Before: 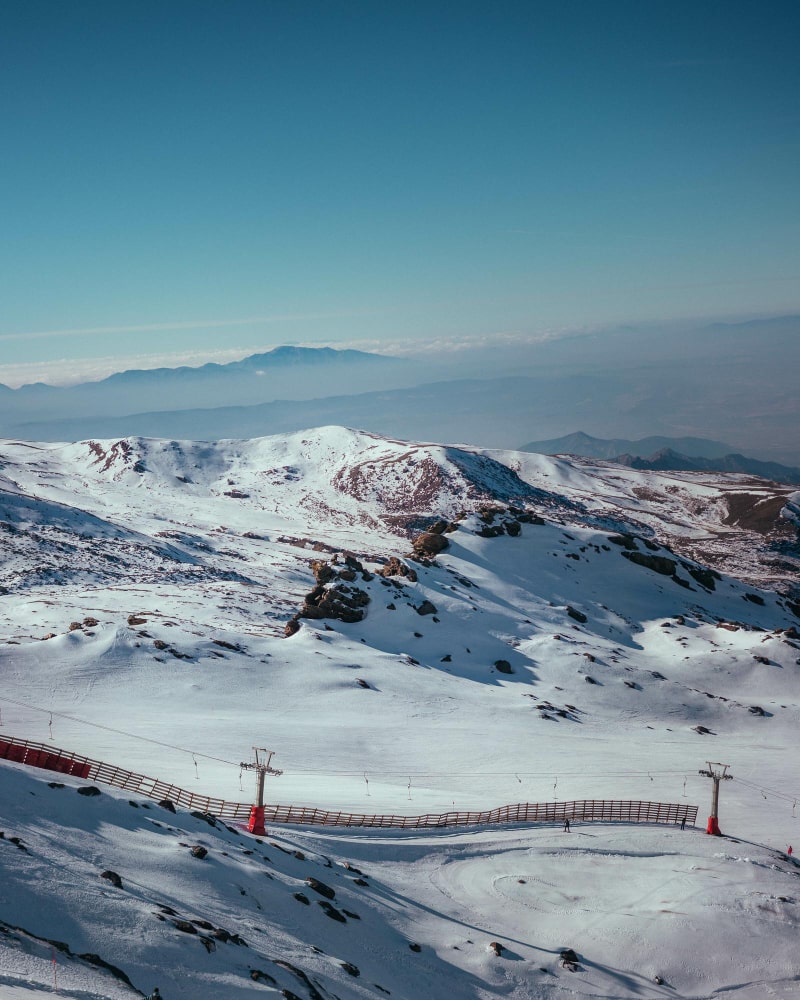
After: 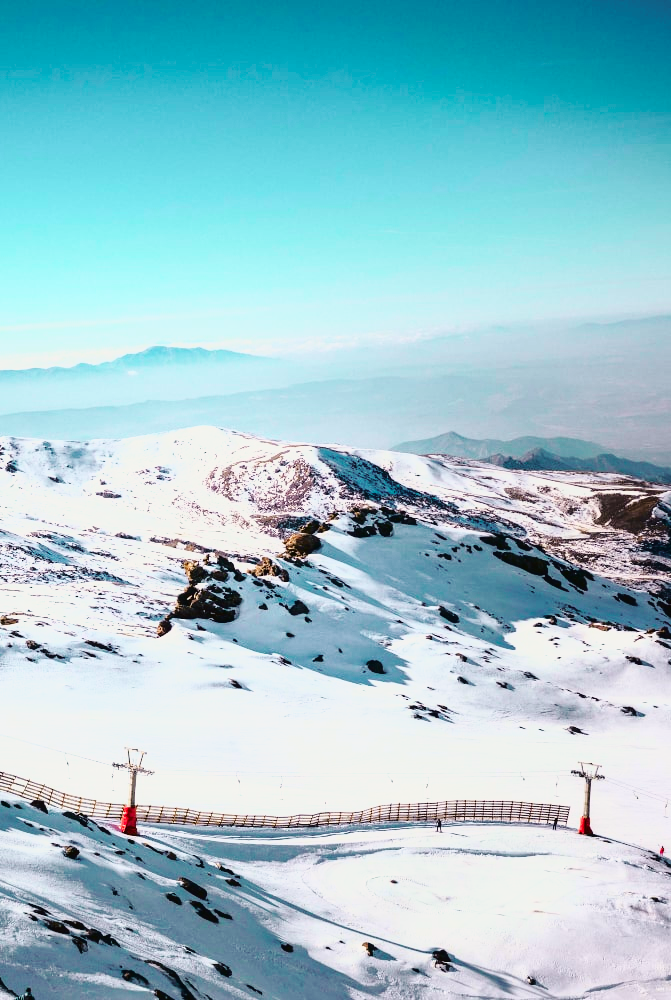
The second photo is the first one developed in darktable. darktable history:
base curve: curves: ch0 [(0, 0) (0.028, 0.03) (0.121, 0.232) (0.46, 0.748) (0.859, 0.968) (1, 1)], preserve colors none
tone curve: curves: ch0 [(0, 0.015) (0.091, 0.055) (0.184, 0.159) (0.304, 0.382) (0.492, 0.579) (0.628, 0.755) (0.832, 0.932) (0.984, 0.963)]; ch1 [(0, 0) (0.34, 0.235) (0.493, 0.5) (0.554, 0.56) (0.764, 0.815) (1, 1)]; ch2 [(0, 0) (0.44, 0.458) (0.476, 0.477) (0.542, 0.586) (0.674, 0.724) (1, 1)], color space Lab, independent channels, preserve colors none
crop: left 16.002%
